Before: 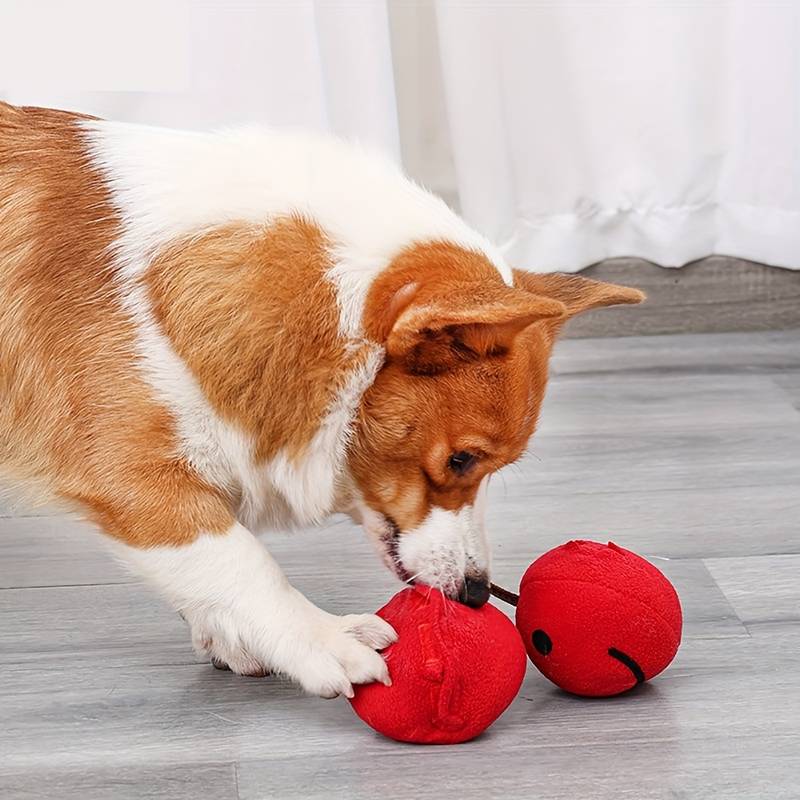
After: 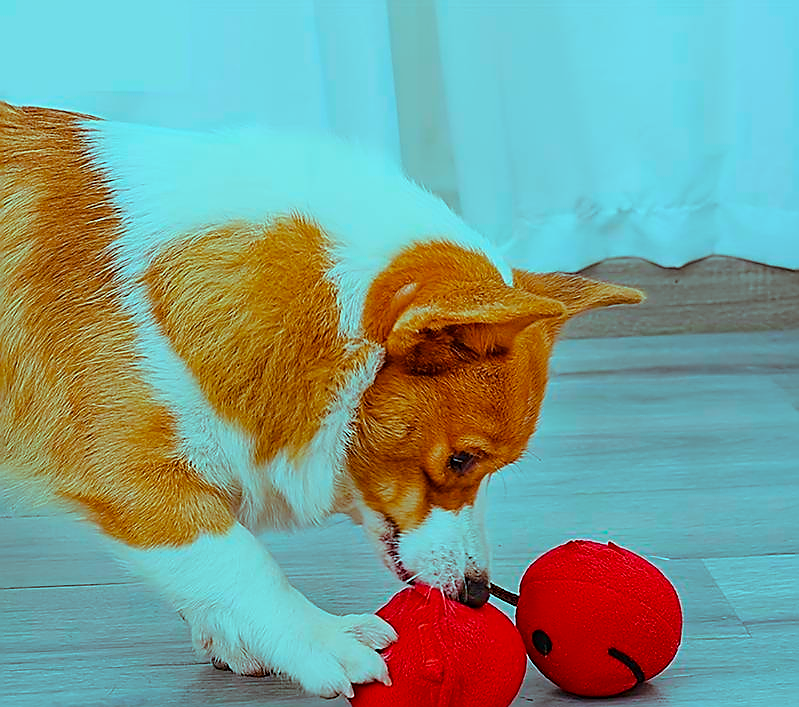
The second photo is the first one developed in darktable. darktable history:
crop and rotate: top 0%, bottom 11.535%
color balance rgb: shadows lift › chroma 0.779%, shadows lift › hue 112.32°, highlights gain › luminance -33.133%, highlights gain › chroma 5.794%, highlights gain › hue 216.28°, perceptual saturation grading › global saturation 29.73%, global vibrance 40.299%
sharpen: radius 1.352, amount 1.261, threshold 0.635
